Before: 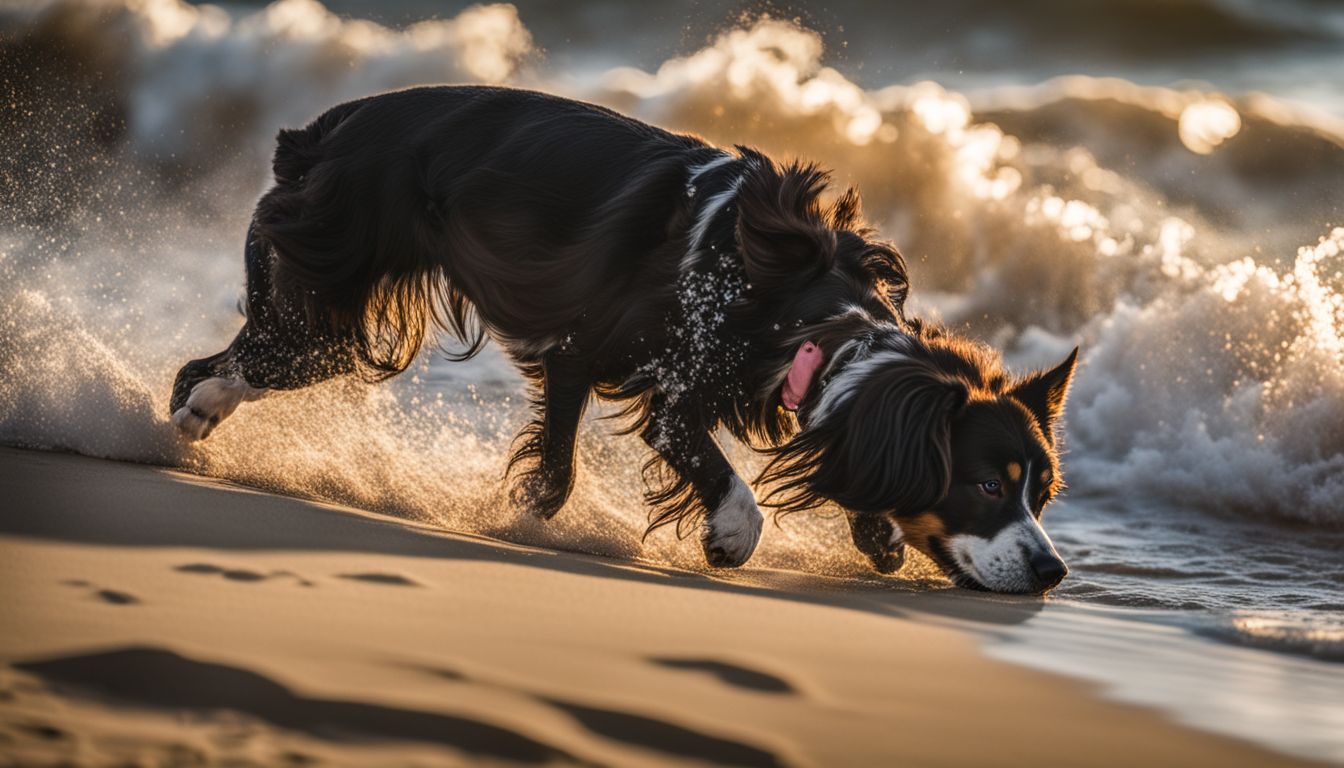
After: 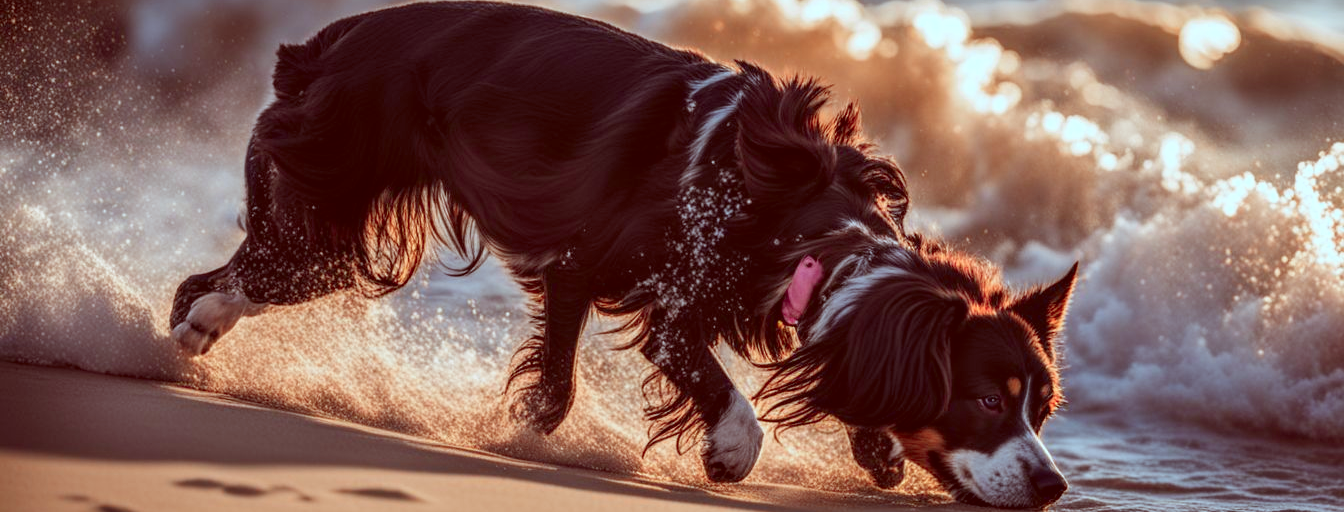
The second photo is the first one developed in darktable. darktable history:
color correction: highlights a* -7.23, highlights b* -0.161, shadows a* 20.08, shadows b* 11.73
color zones: curves: ch1 [(0.29, 0.492) (0.373, 0.185) (0.509, 0.481)]; ch2 [(0.25, 0.462) (0.749, 0.457)], mix 40.67%
color calibration: x 0.37, y 0.377, temperature 4289.93 K
crop: top 11.166%, bottom 22.168%
exposure: black level correction 0.001, compensate highlight preservation false
